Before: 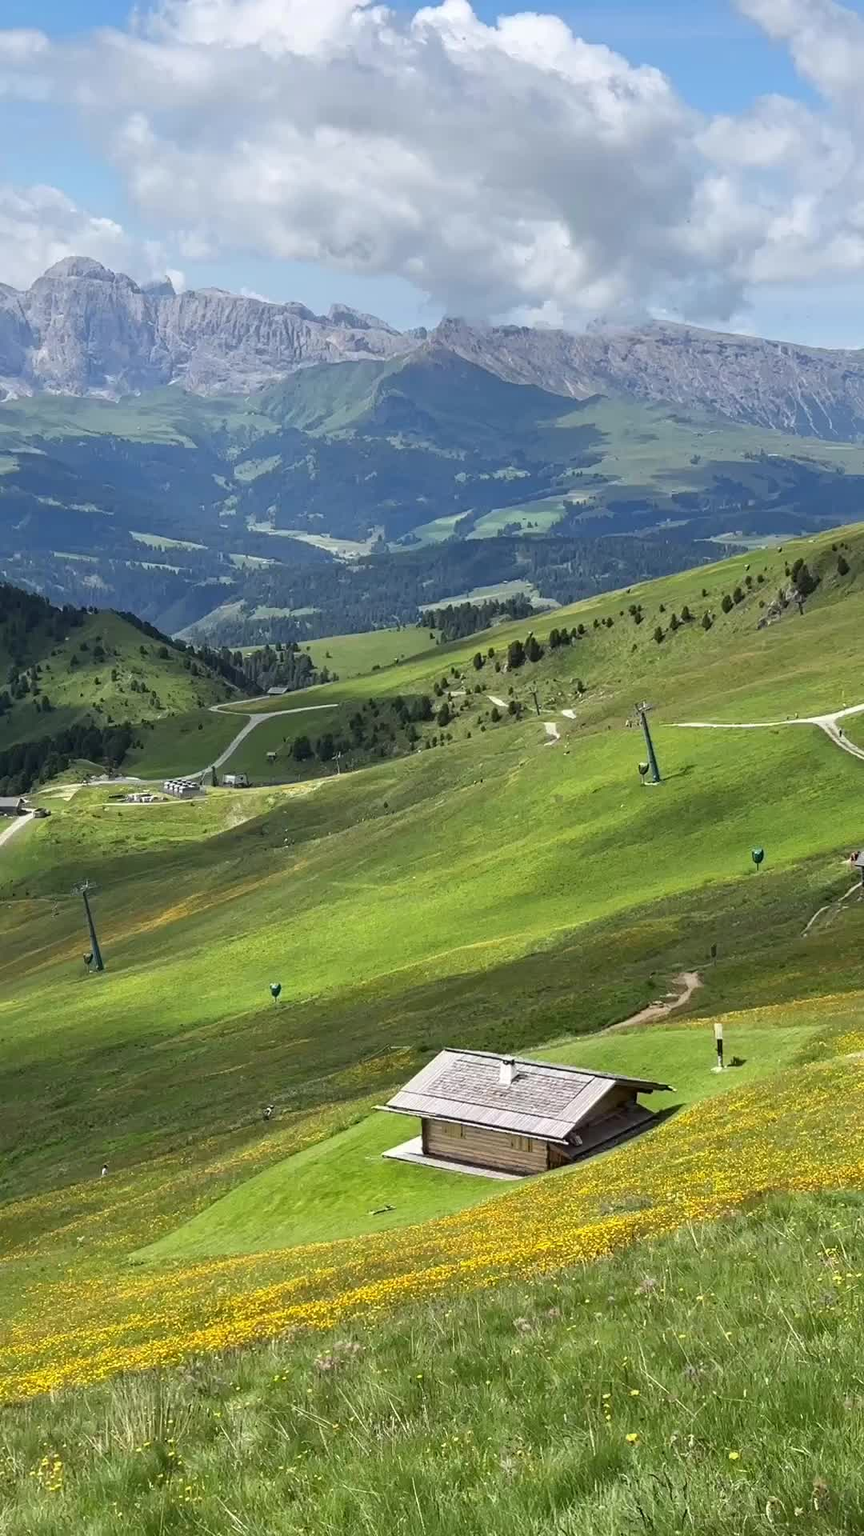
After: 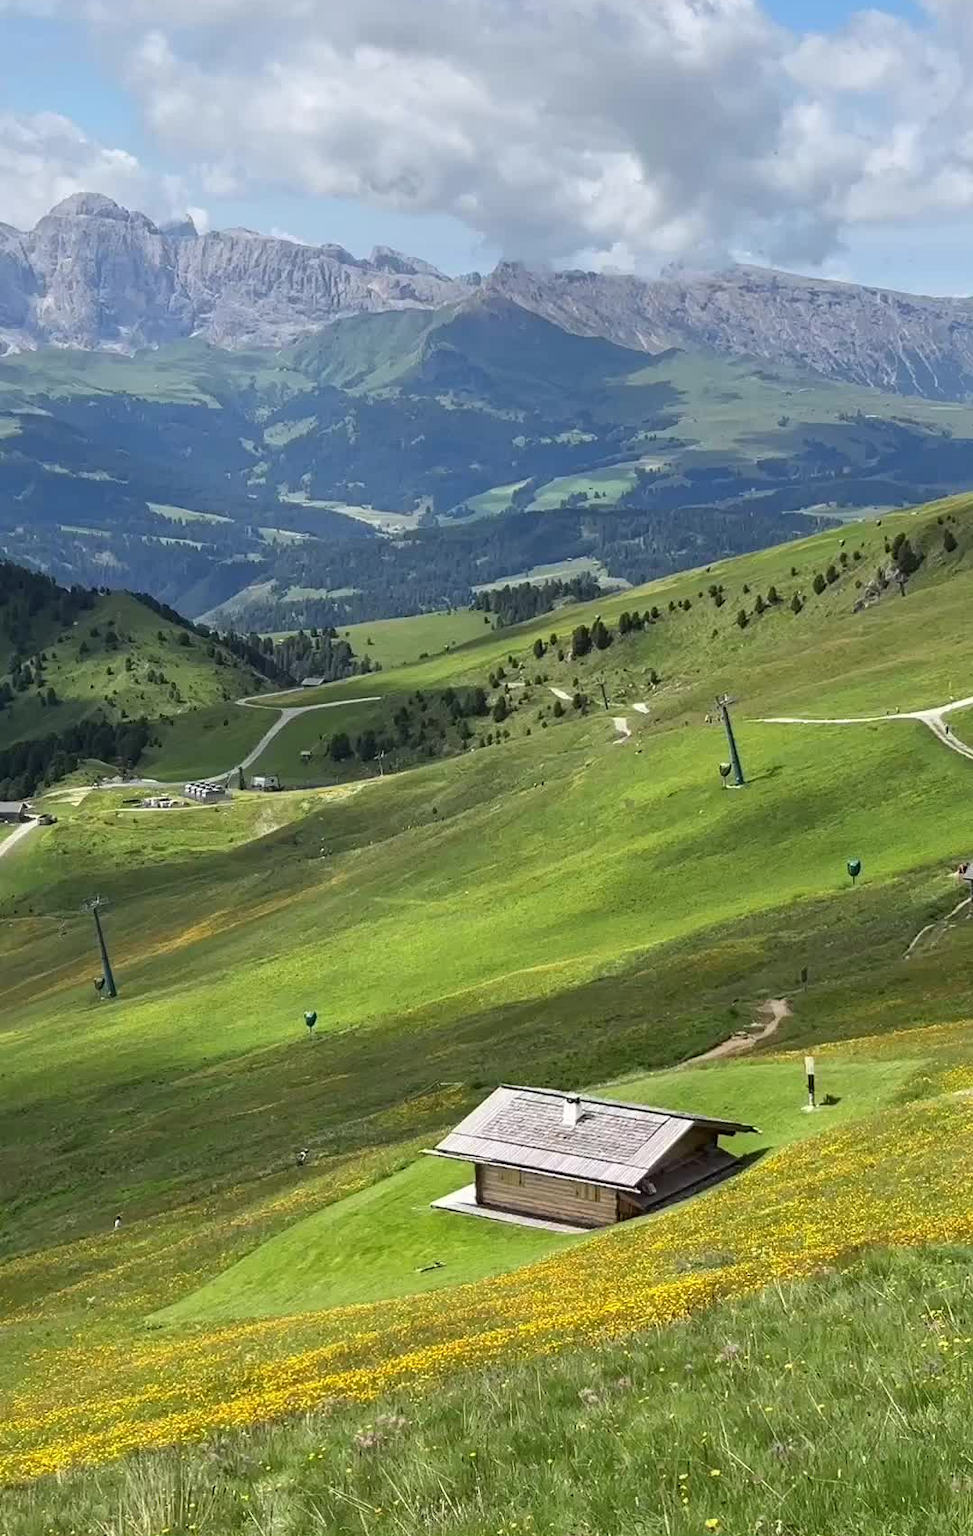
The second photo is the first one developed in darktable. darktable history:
tone equalizer: on, module defaults
crop and rotate: top 5.609%, bottom 5.609%
